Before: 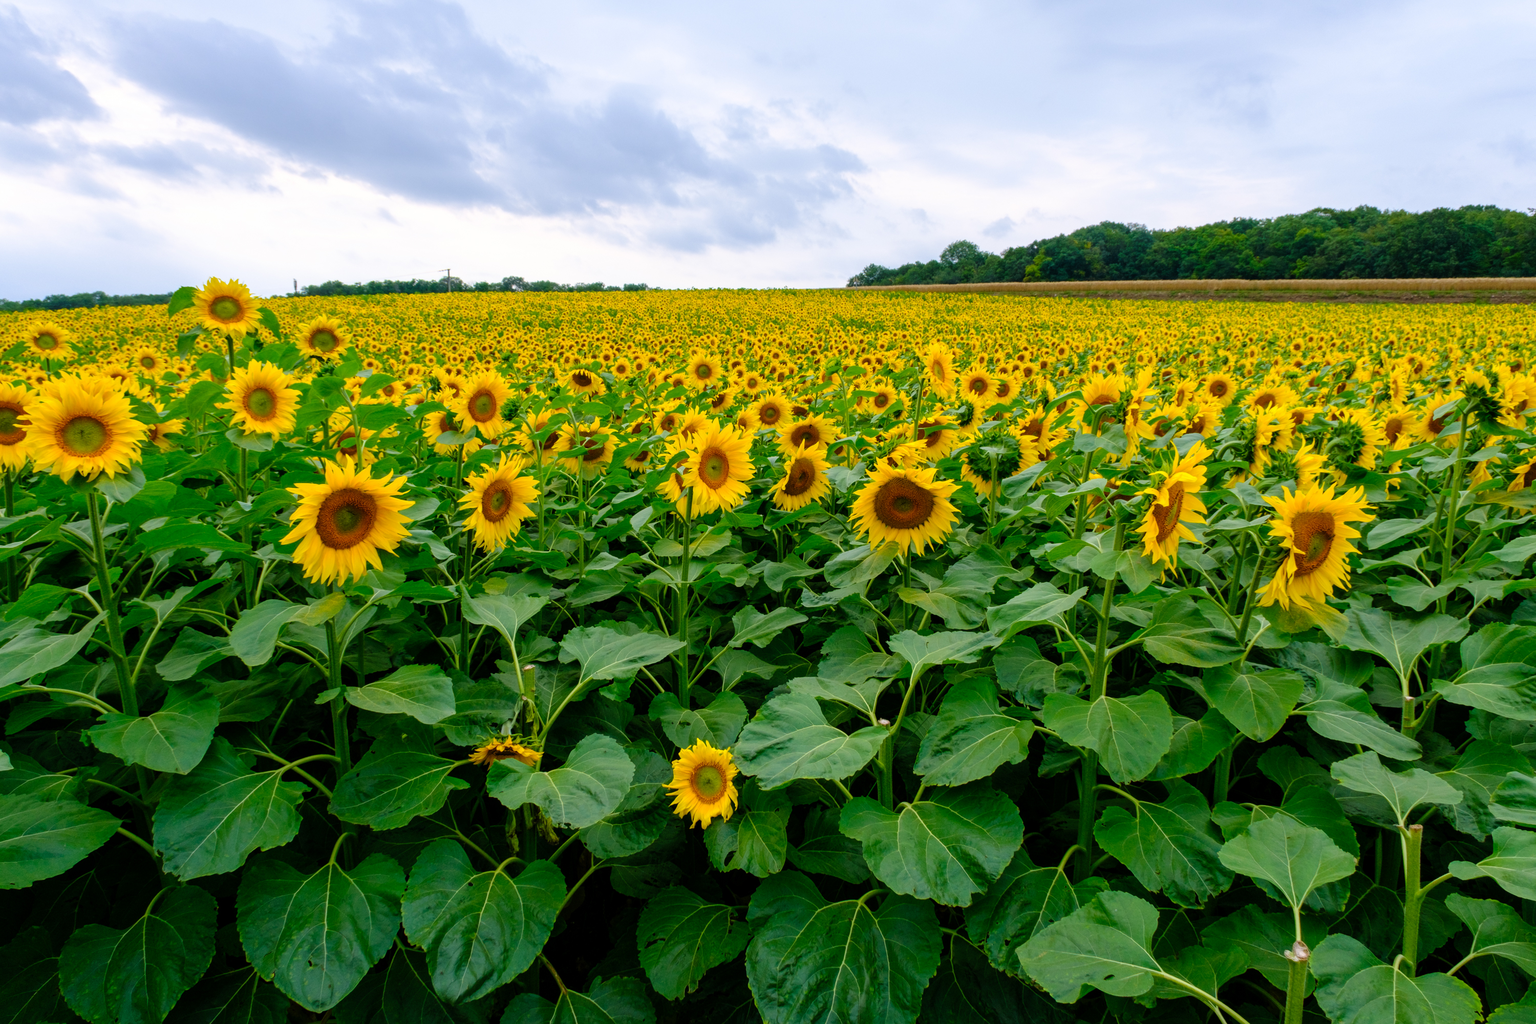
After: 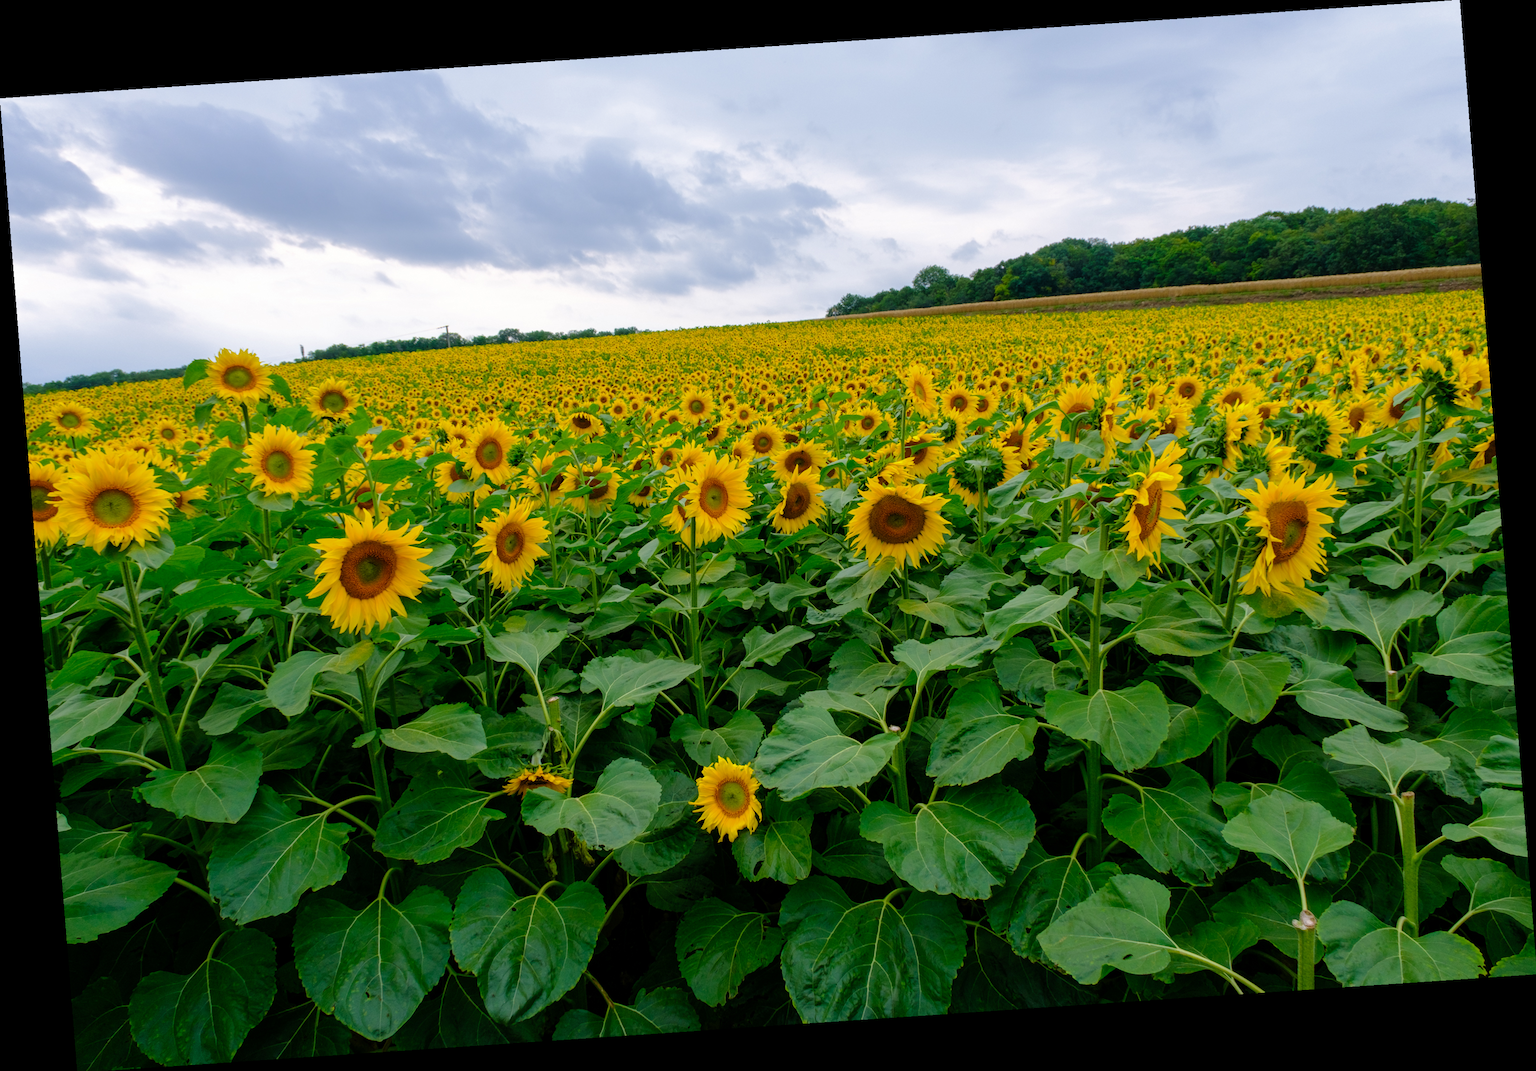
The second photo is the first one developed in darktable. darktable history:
rgb curve: curves: ch0 [(0, 0) (0.175, 0.154) (0.785, 0.663) (1, 1)]
white balance: emerald 1
rotate and perspective: rotation -4.2°, shear 0.006, automatic cropping off
